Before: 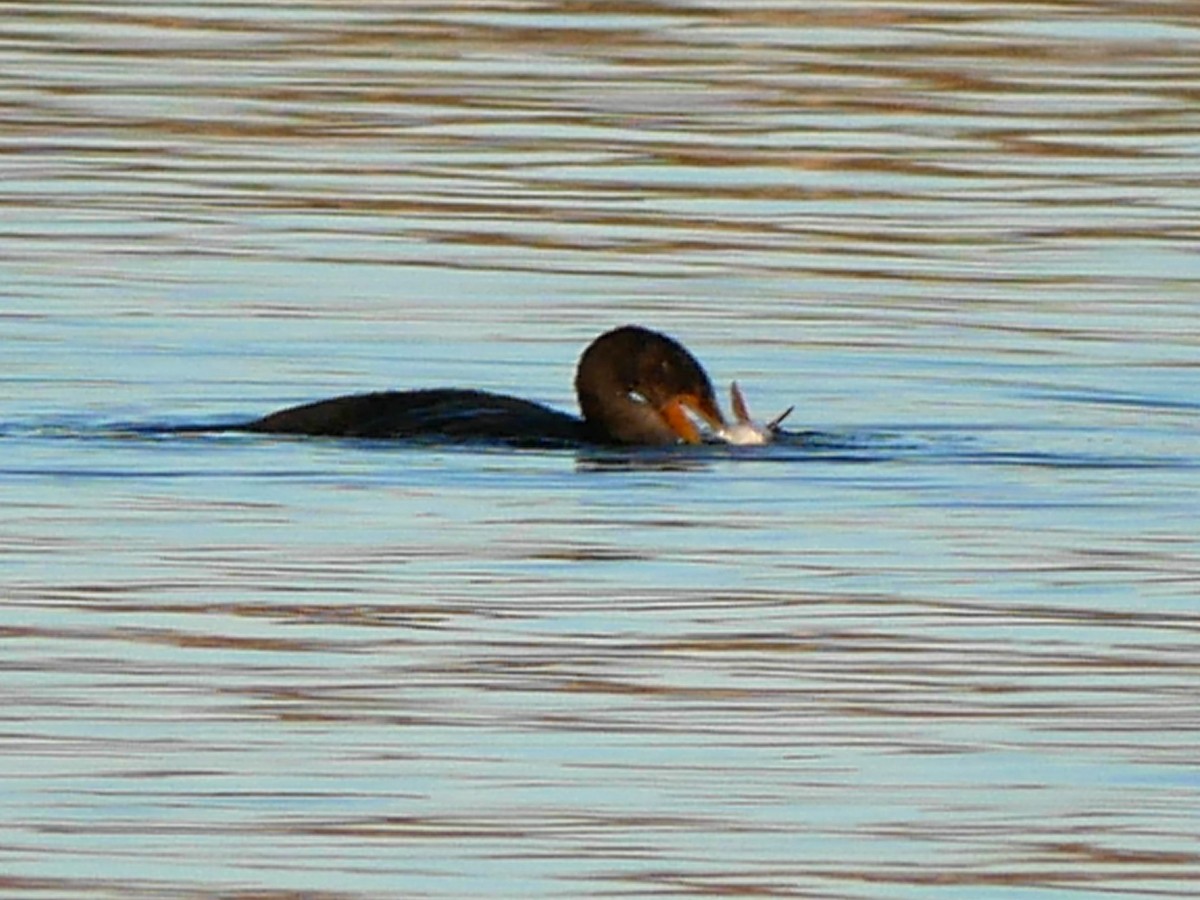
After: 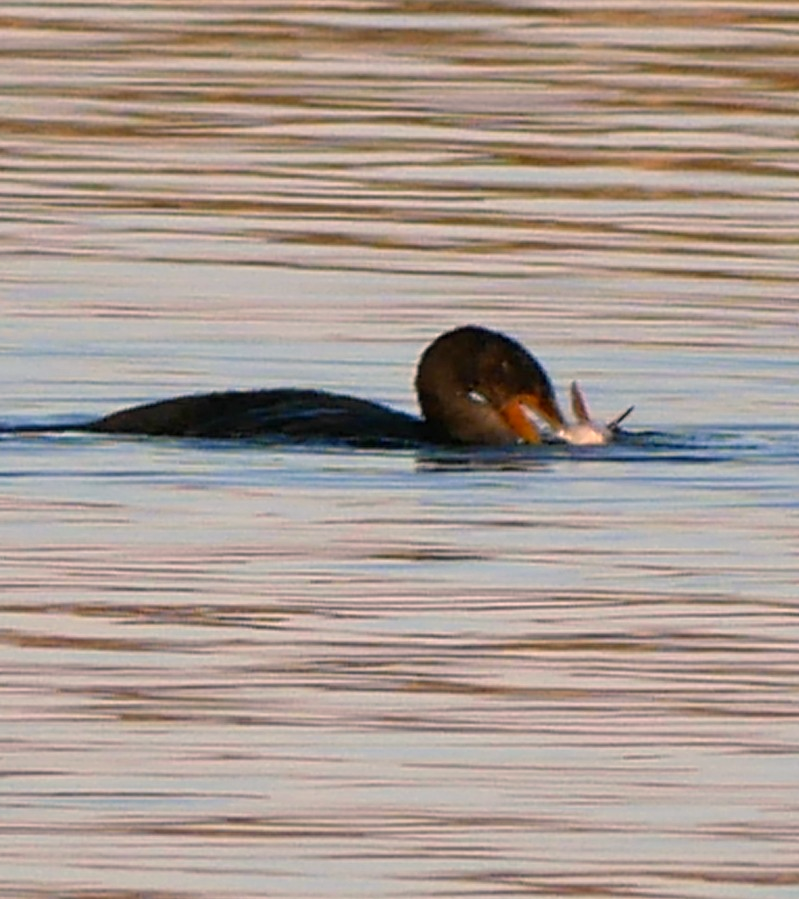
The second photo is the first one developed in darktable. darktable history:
crop and rotate: left 13.416%, right 19.926%
color balance rgb: highlights gain › chroma 4.39%, highlights gain › hue 33.62°, linear chroma grading › shadows -3.572%, linear chroma grading › highlights -4.361%, perceptual saturation grading › global saturation 8.52%, perceptual brilliance grading › global brilliance 1.703%, perceptual brilliance grading › highlights -3.785%
